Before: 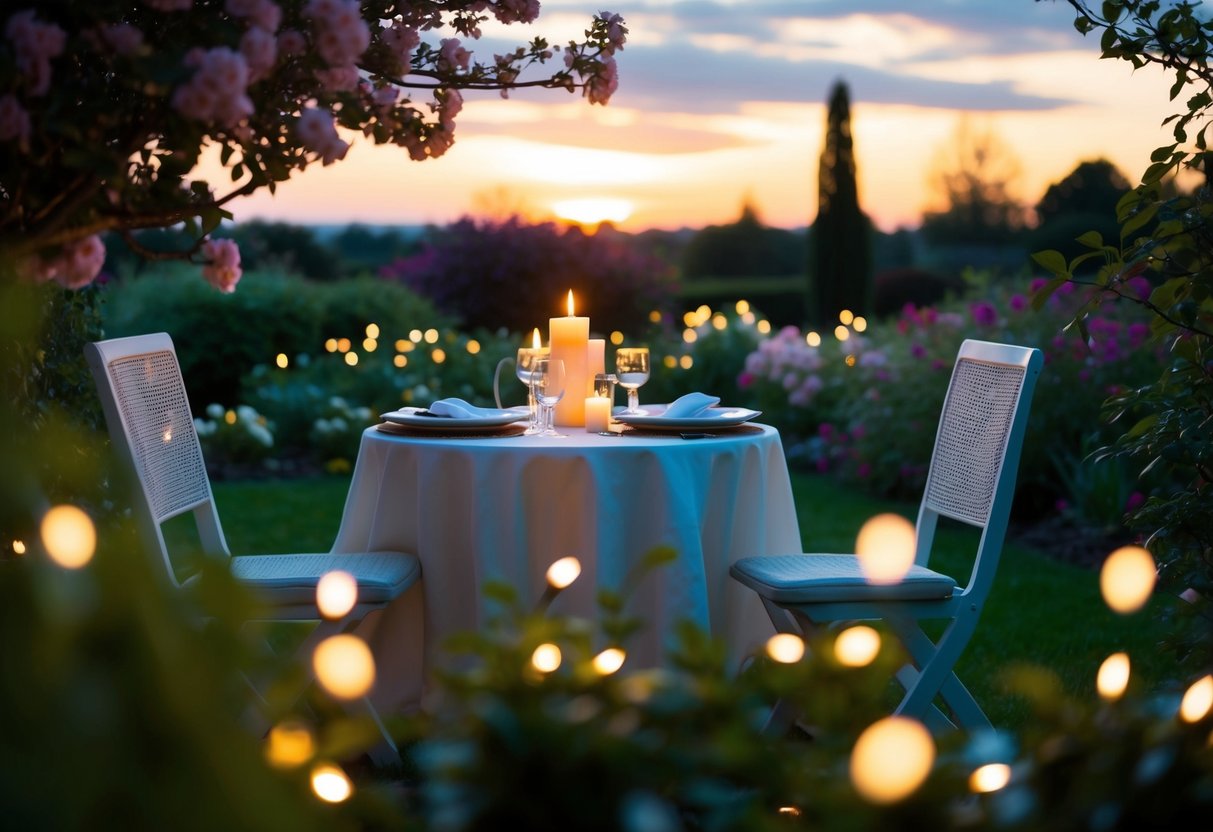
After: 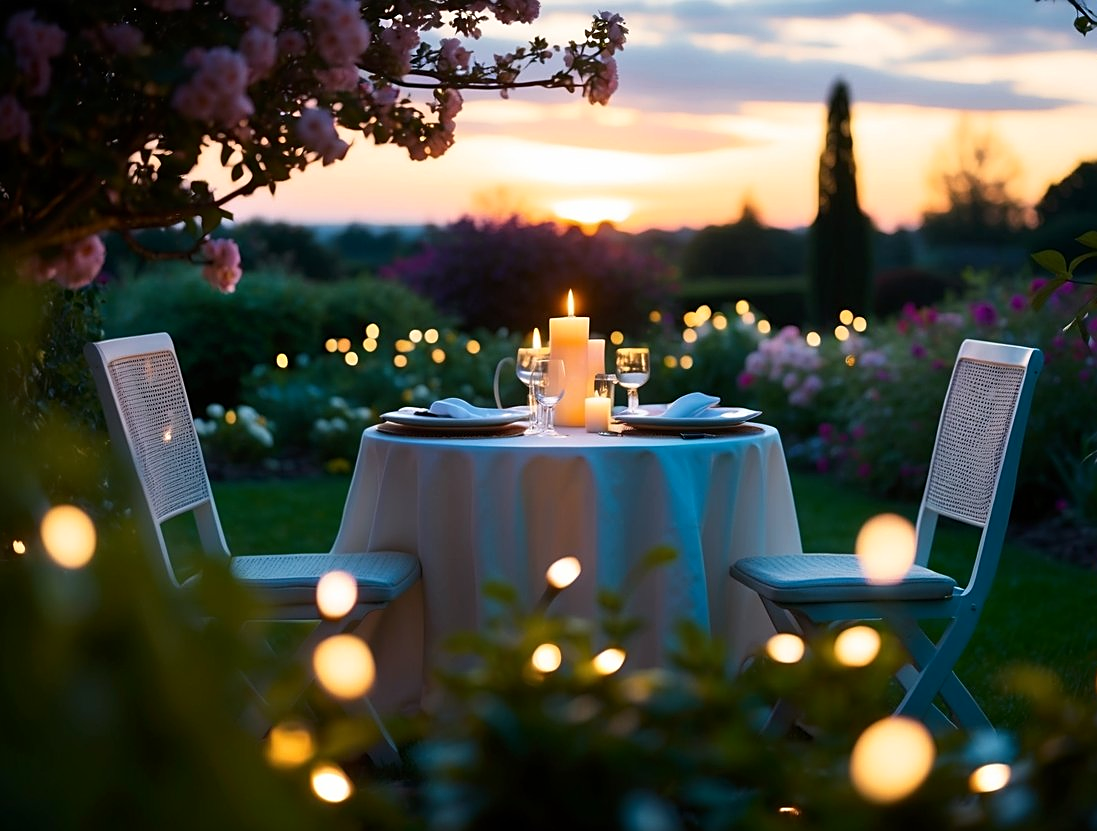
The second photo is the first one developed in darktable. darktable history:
crop: right 9.509%, bottom 0.031%
sharpen: on, module defaults
shadows and highlights: shadows -30, highlights 30
